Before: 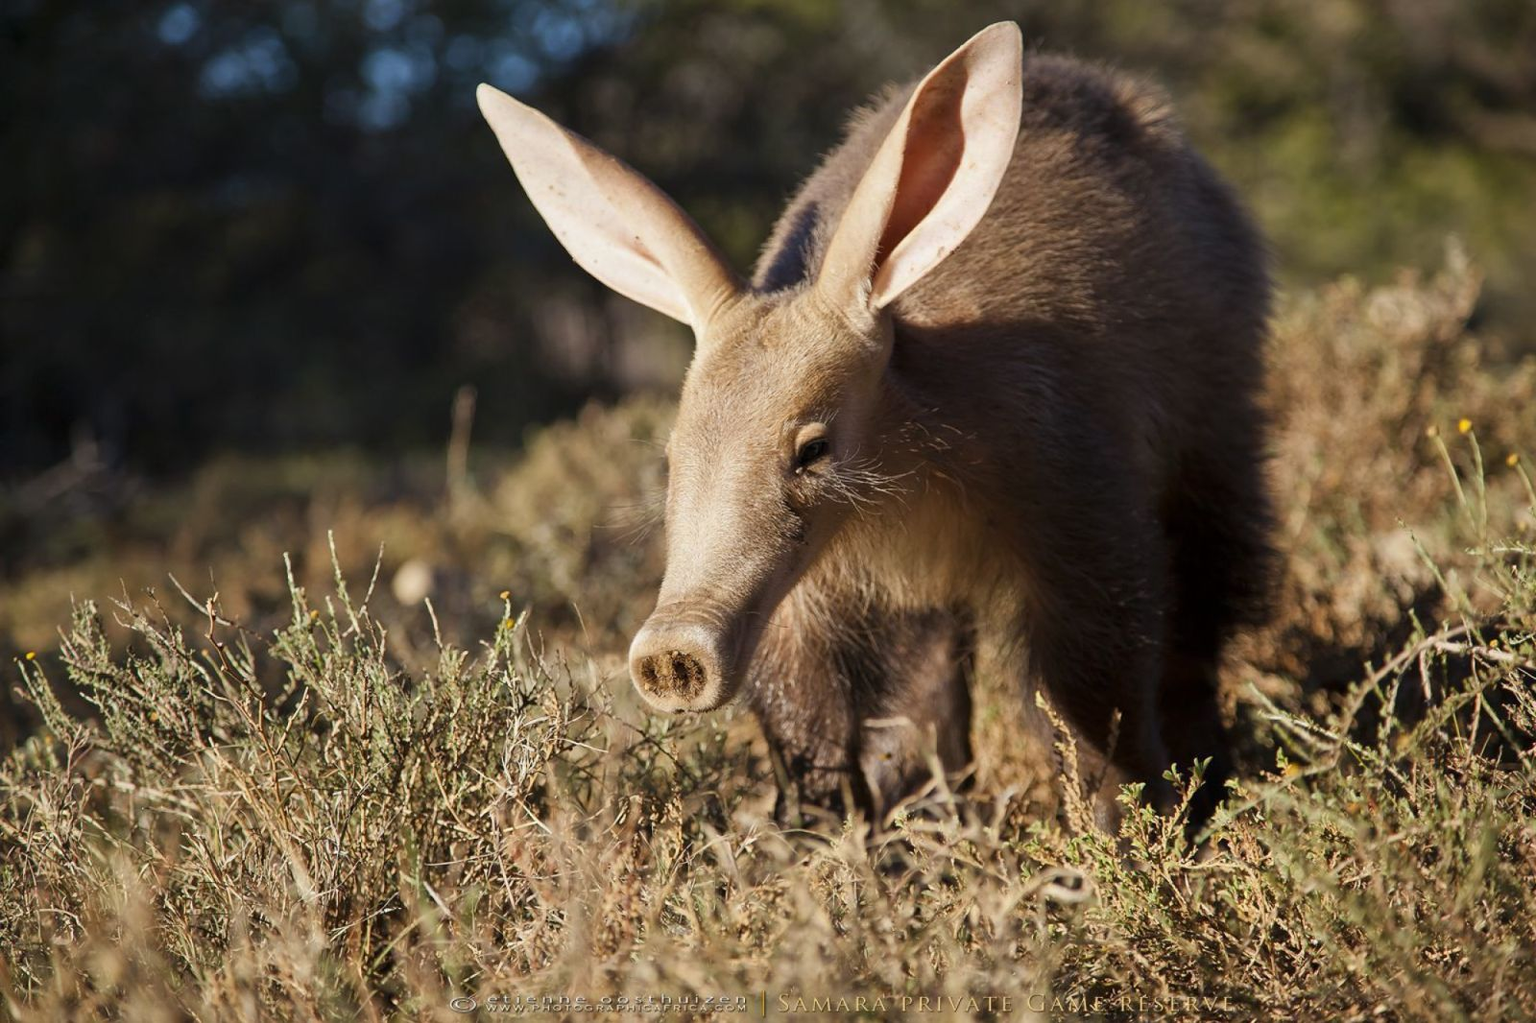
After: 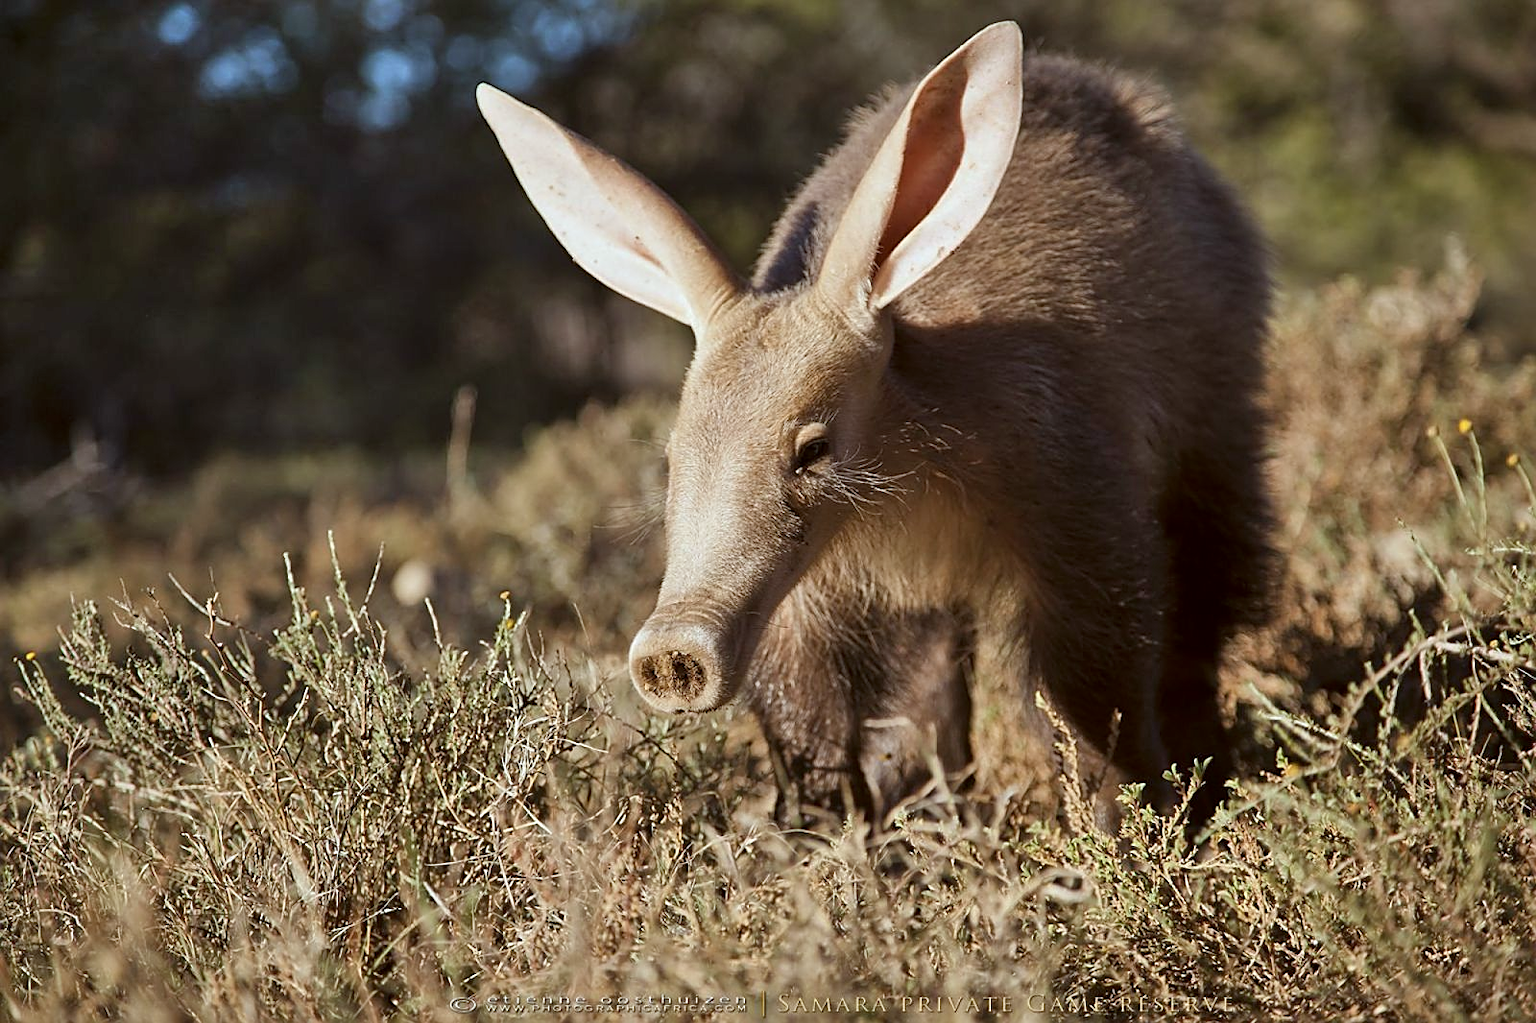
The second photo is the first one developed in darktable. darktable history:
color correction: highlights a* -3.7, highlights b* -6.55, shadows a* 3, shadows b* 5.69
sharpen: amount 0.569
contrast brightness saturation: saturation -0.066
shadows and highlights: shadows color adjustment 99.13%, highlights color adjustment 0.151%, soften with gaussian
